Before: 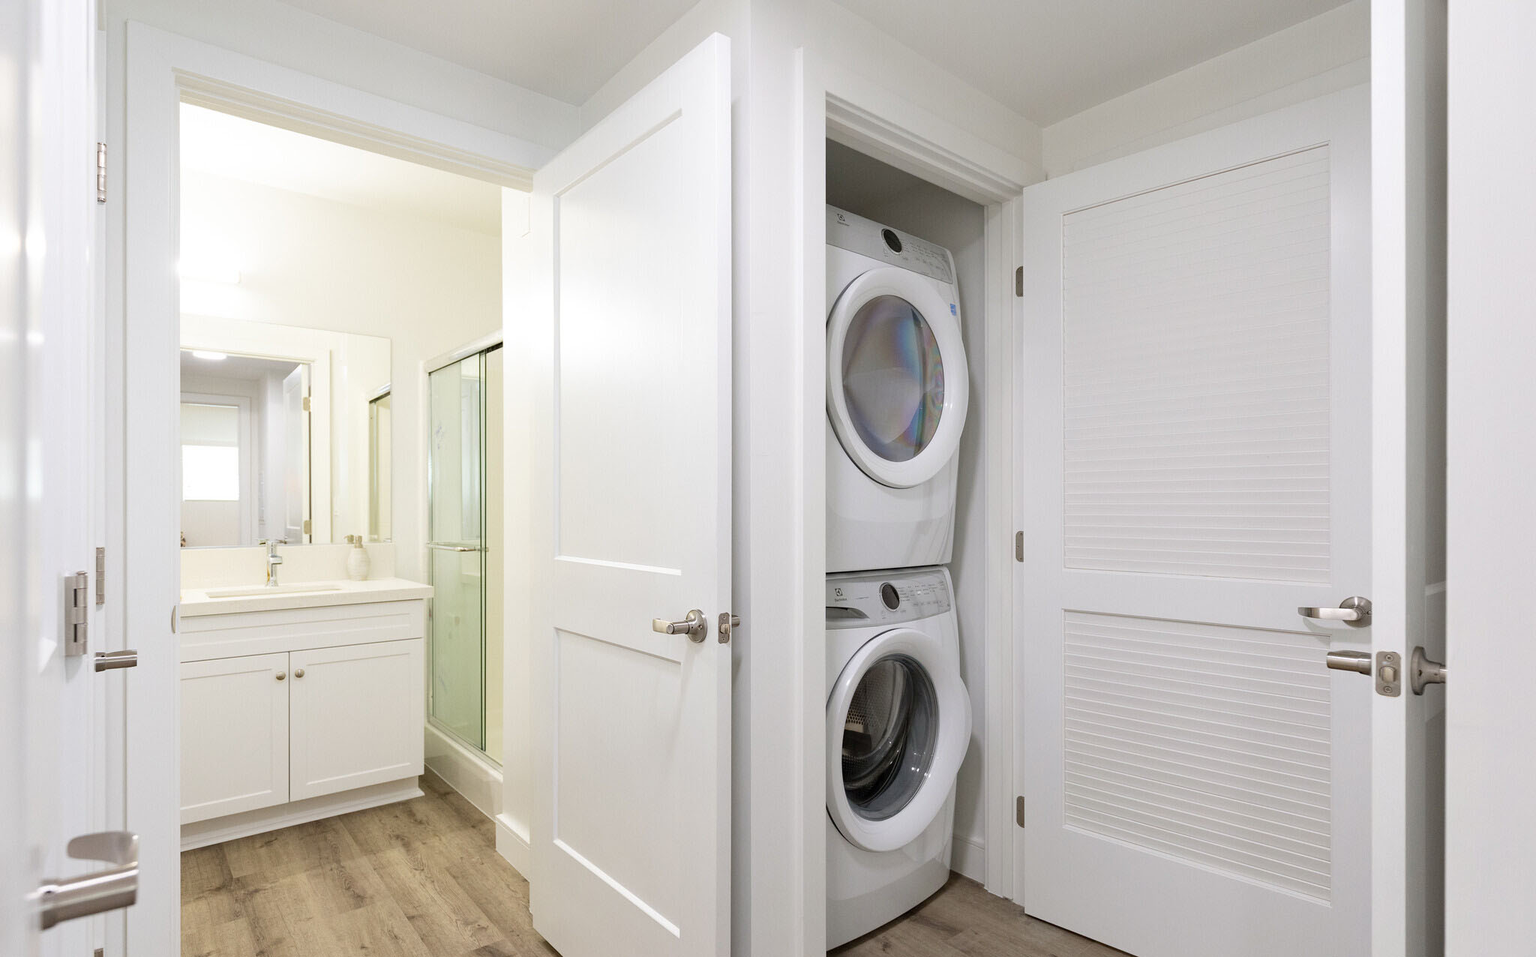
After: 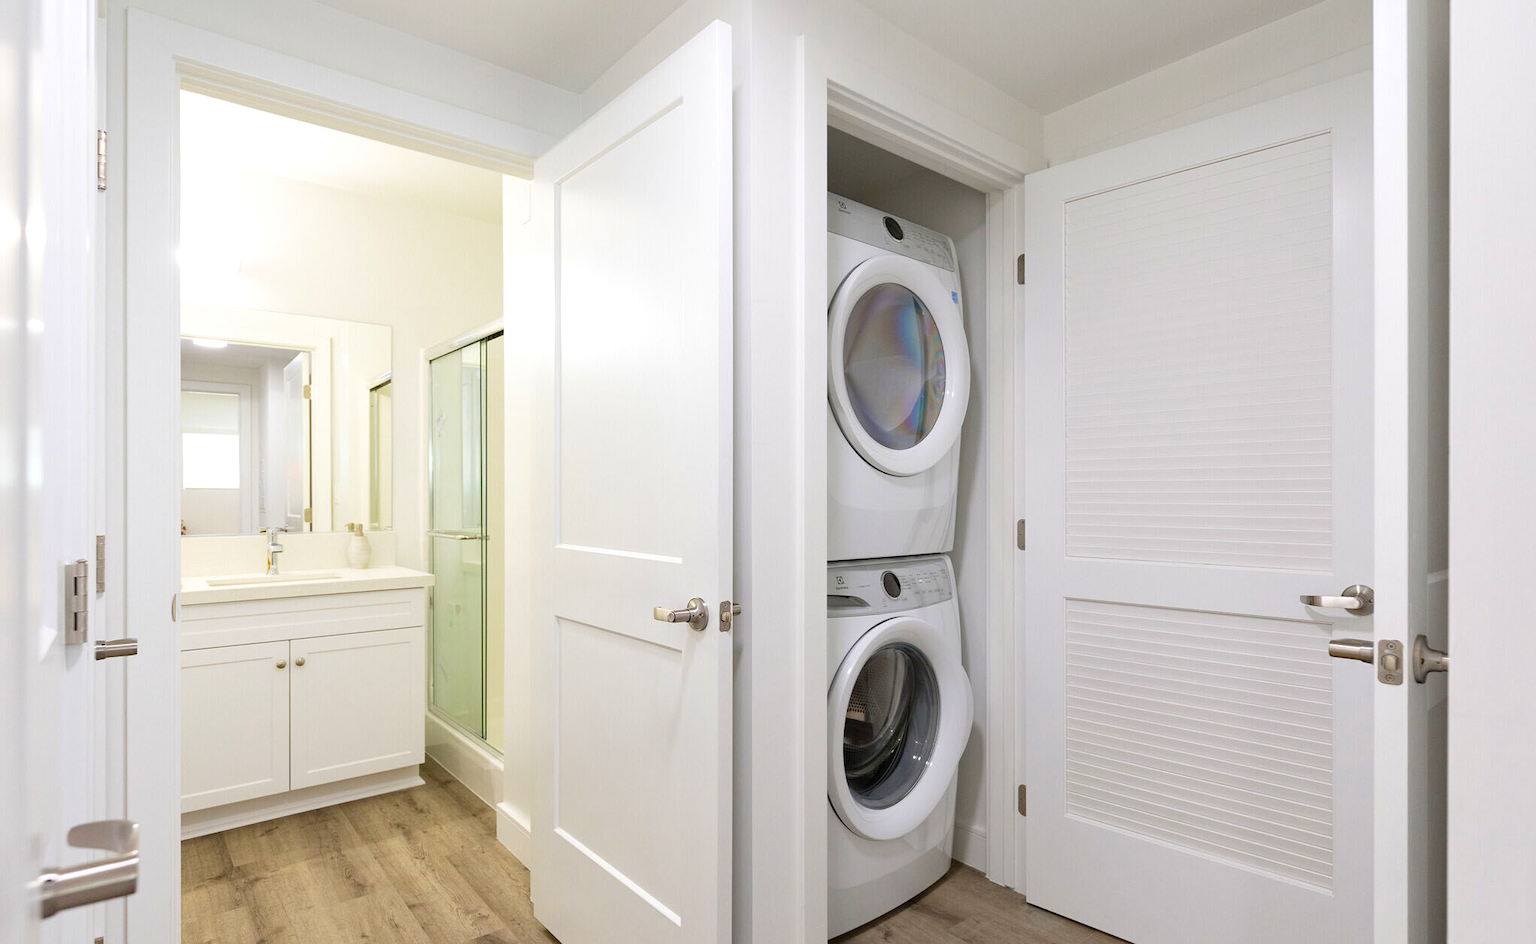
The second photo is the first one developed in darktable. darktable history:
crop: top 1.379%, right 0.105%
color balance rgb: power › hue 62.61°, perceptual saturation grading › global saturation 25.821%
exposure: black level correction -0.001, exposure 0.08 EV, compensate exposure bias true, compensate highlight preservation false
